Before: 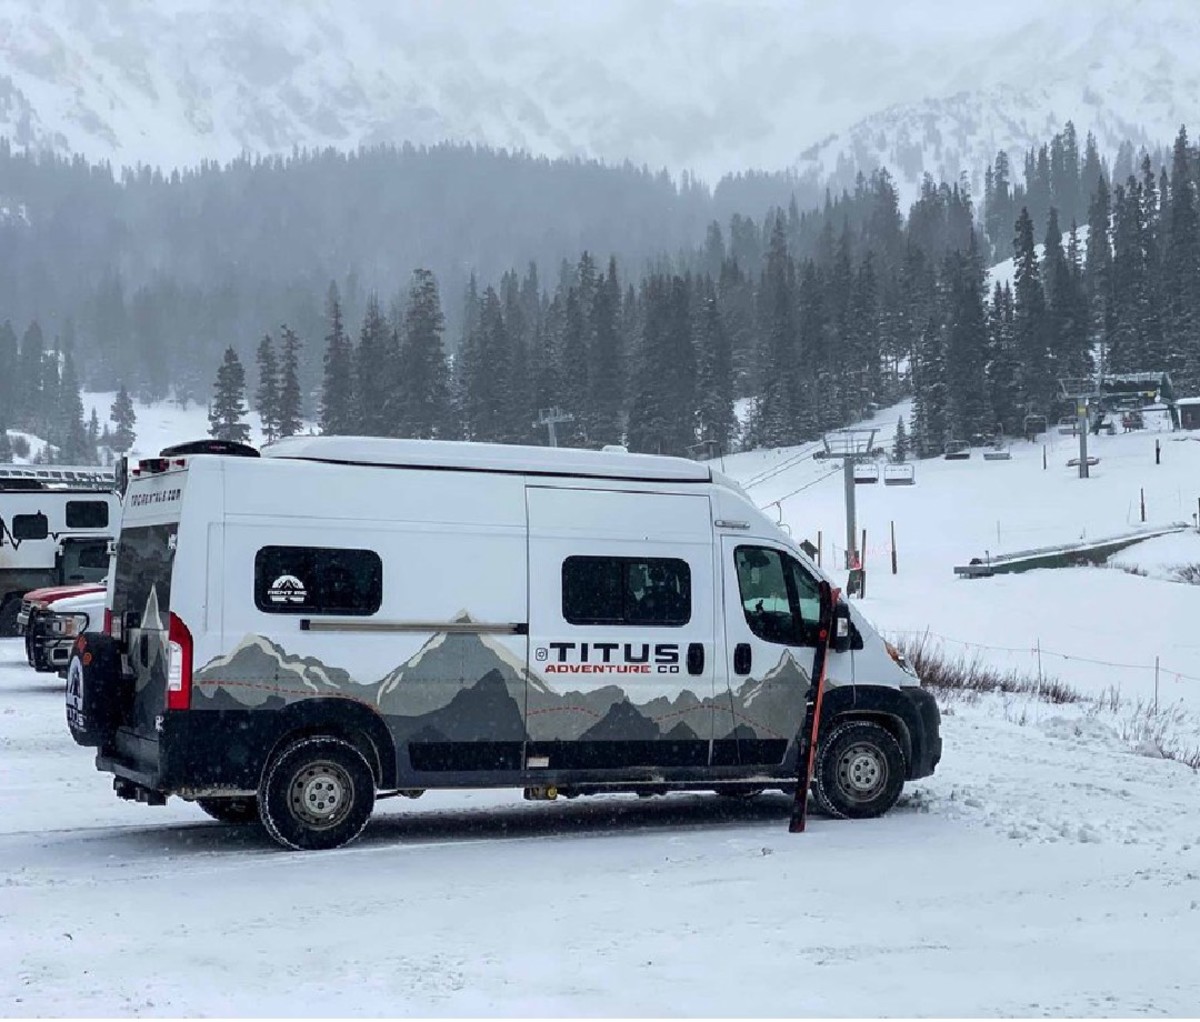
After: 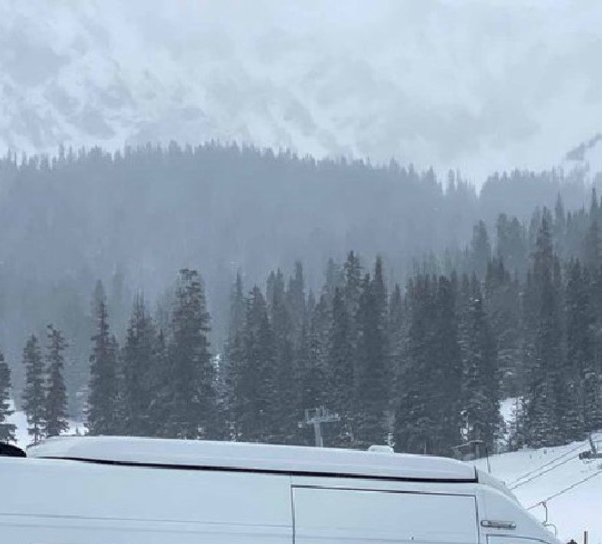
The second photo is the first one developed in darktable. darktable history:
crop: left 19.551%, right 30.234%, bottom 46.731%
